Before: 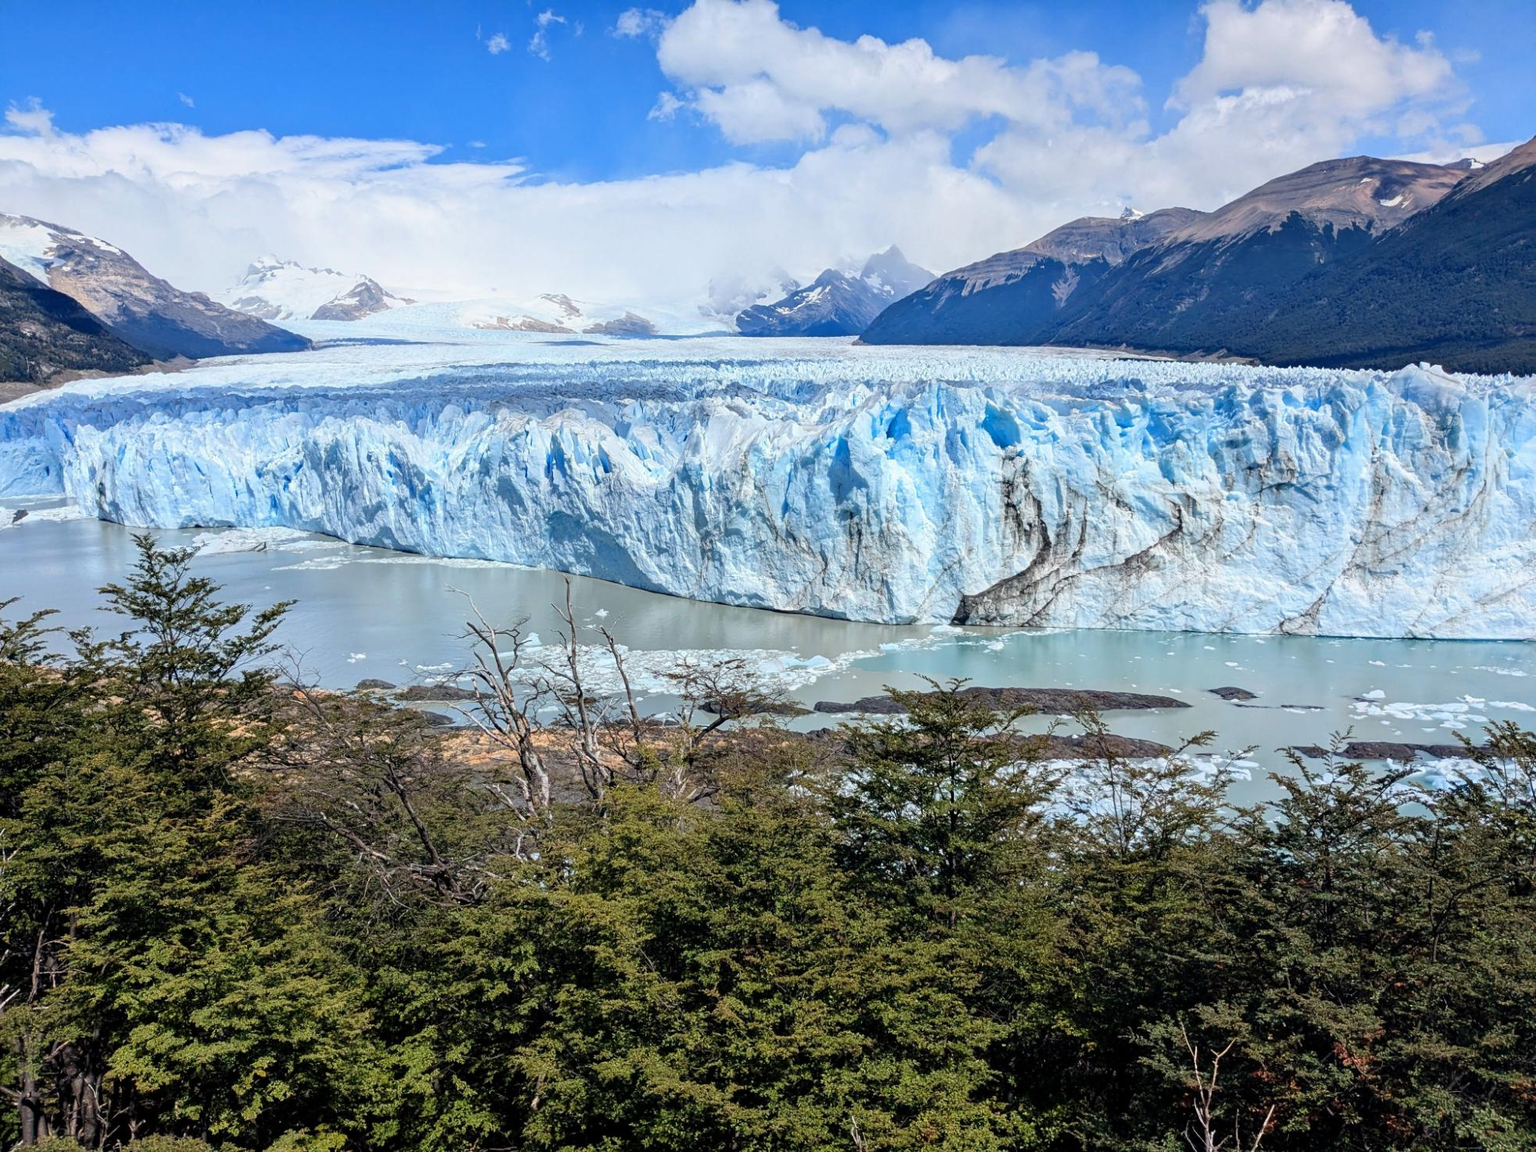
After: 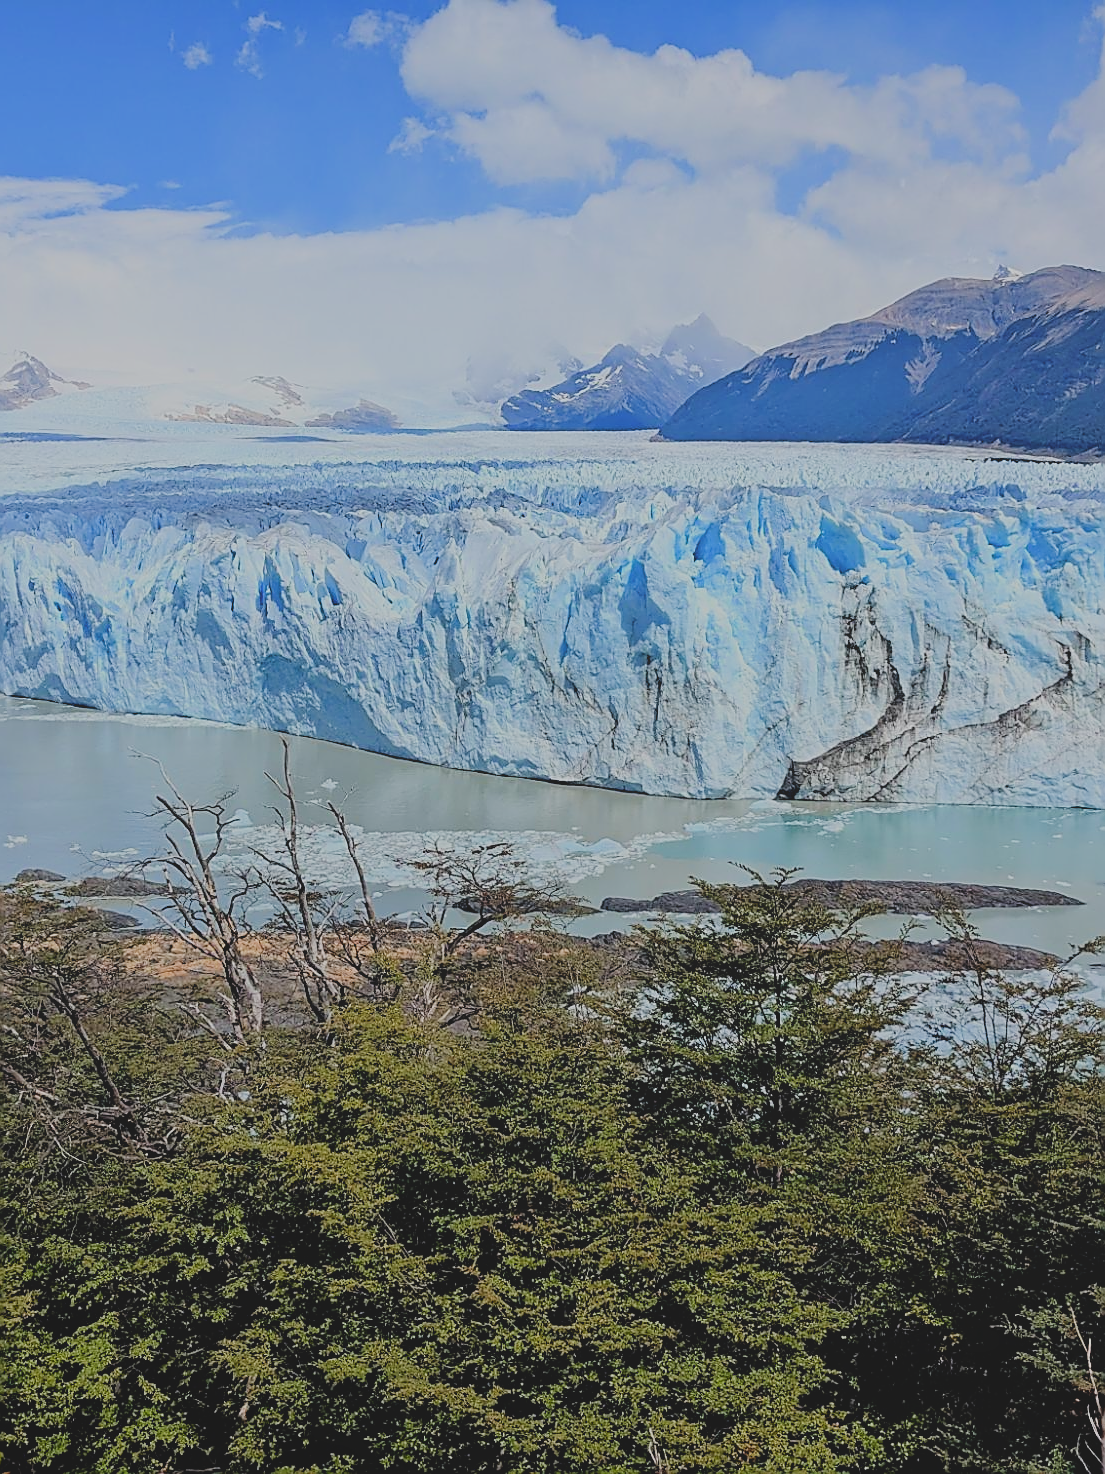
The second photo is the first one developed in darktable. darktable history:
filmic rgb: black relative exposure -7.65 EV, white relative exposure 4.56 EV, hardness 3.61, iterations of high-quality reconstruction 0
sharpen: radius 1.422, amount 1.261, threshold 0.687
local contrast: detail 69%
crop and rotate: left 22.458%, right 21.309%
